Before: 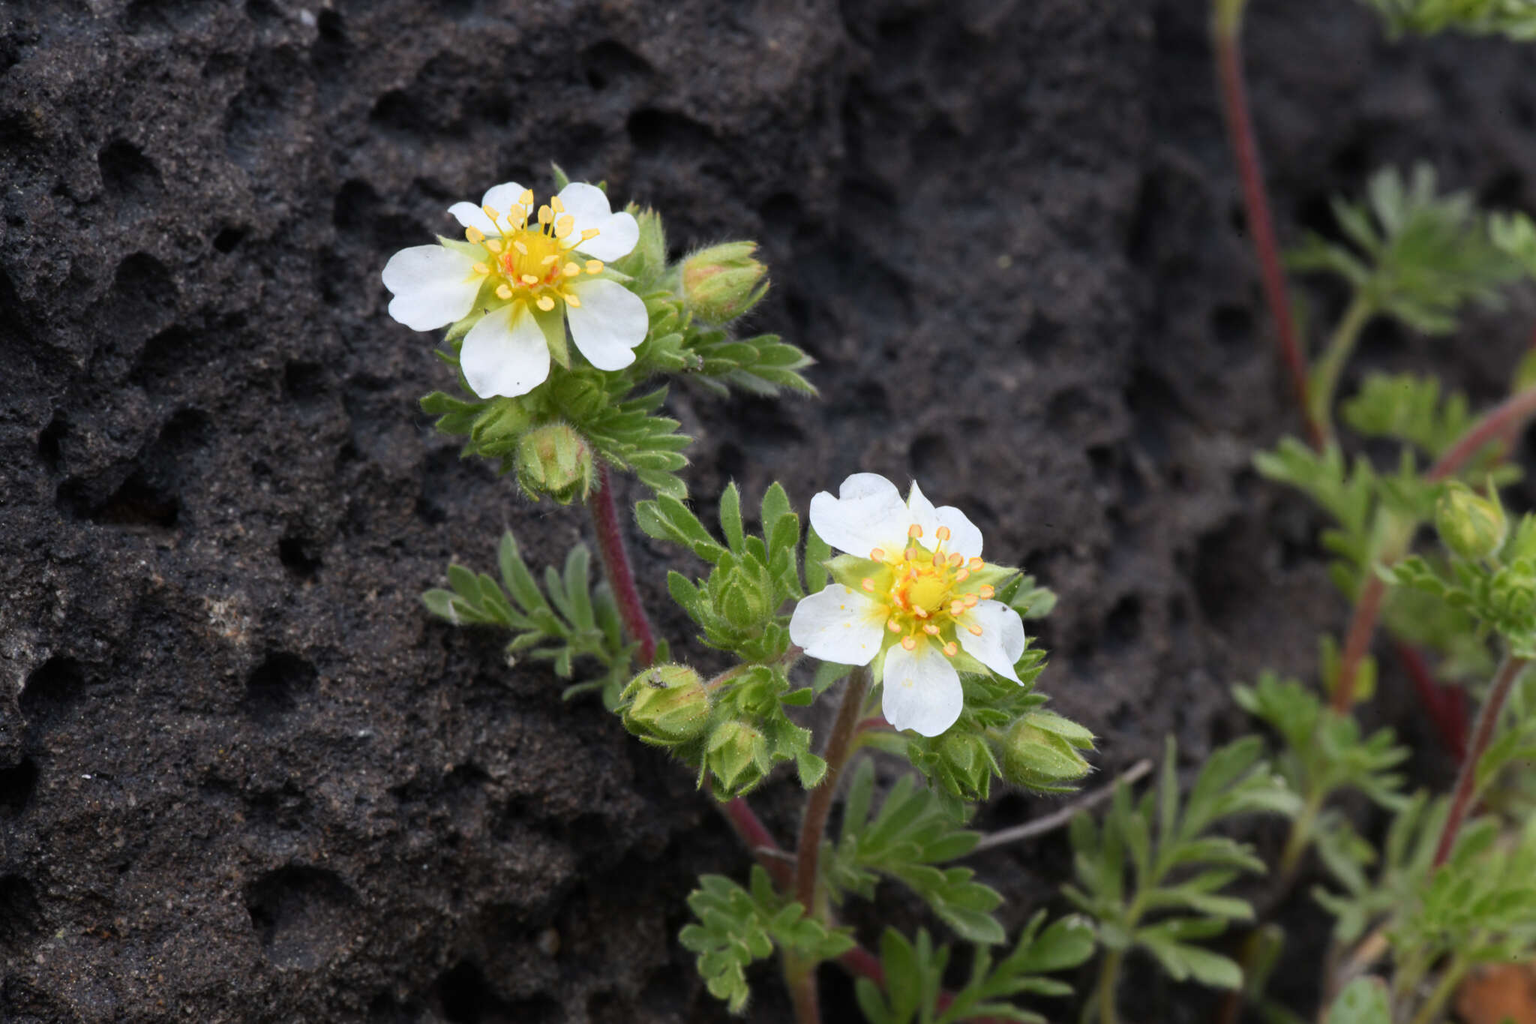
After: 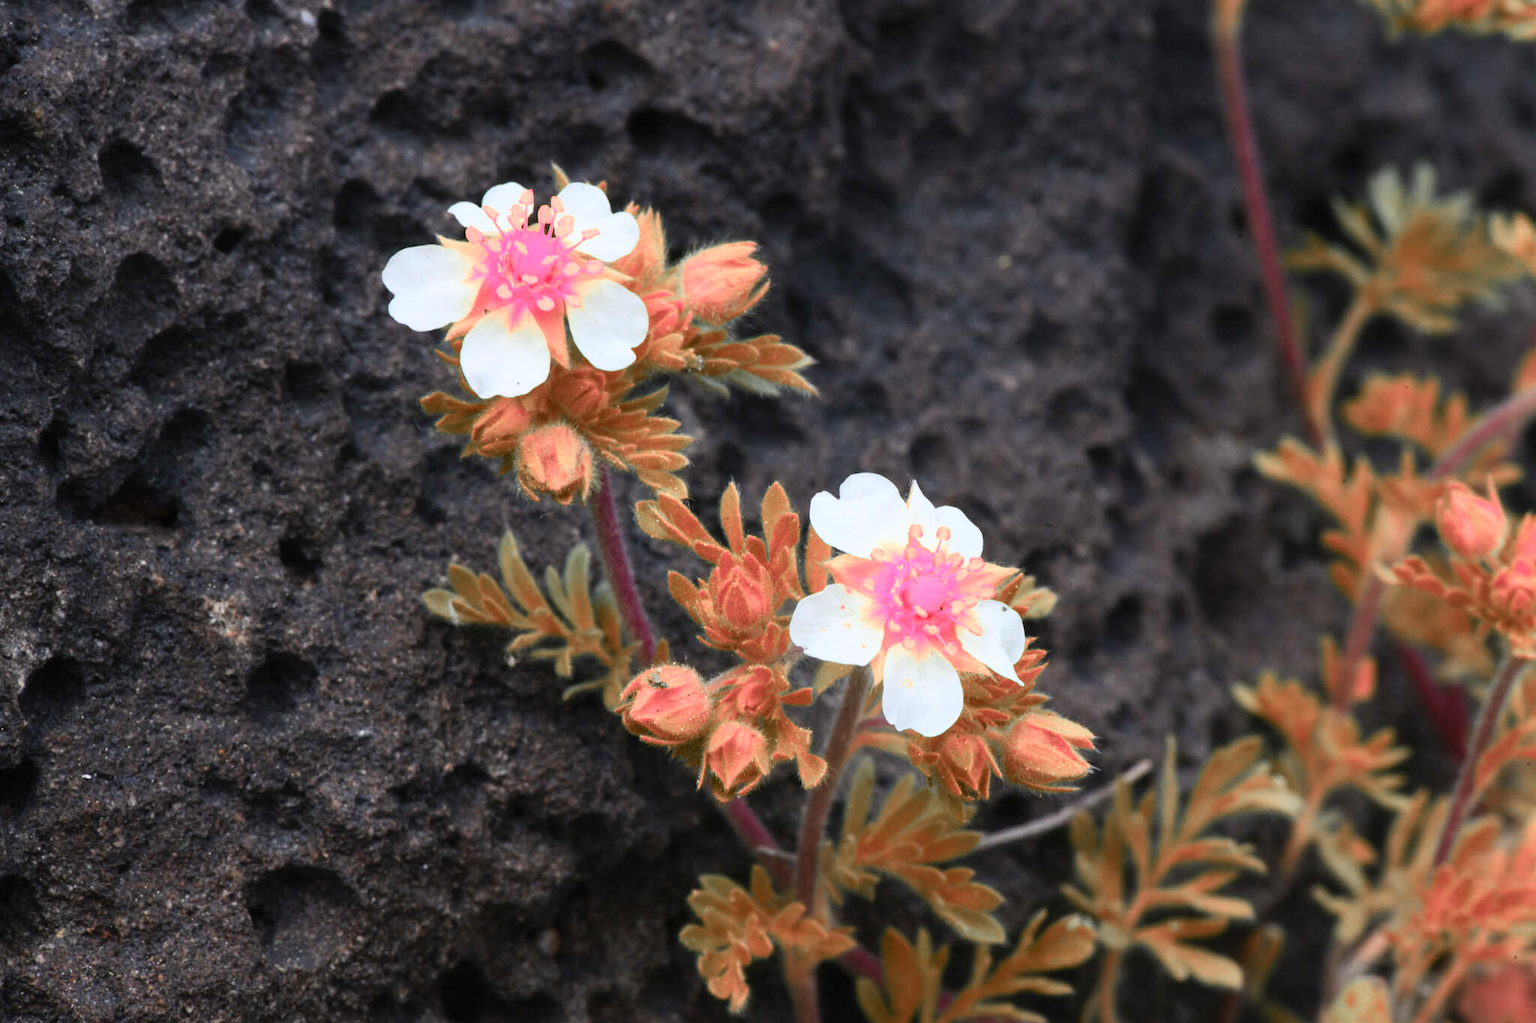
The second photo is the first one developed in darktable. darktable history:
contrast brightness saturation: contrast 0.2, brightness 0.16, saturation 0.22
color zones: curves: ch2 [(0, 0.488) (0.143, 0.417) (0.286, 0.212) (0.429, 0.179) (0.571, 0.154) (0.714, 0.415) (0.857, 0.495) (1, 0.488)]
